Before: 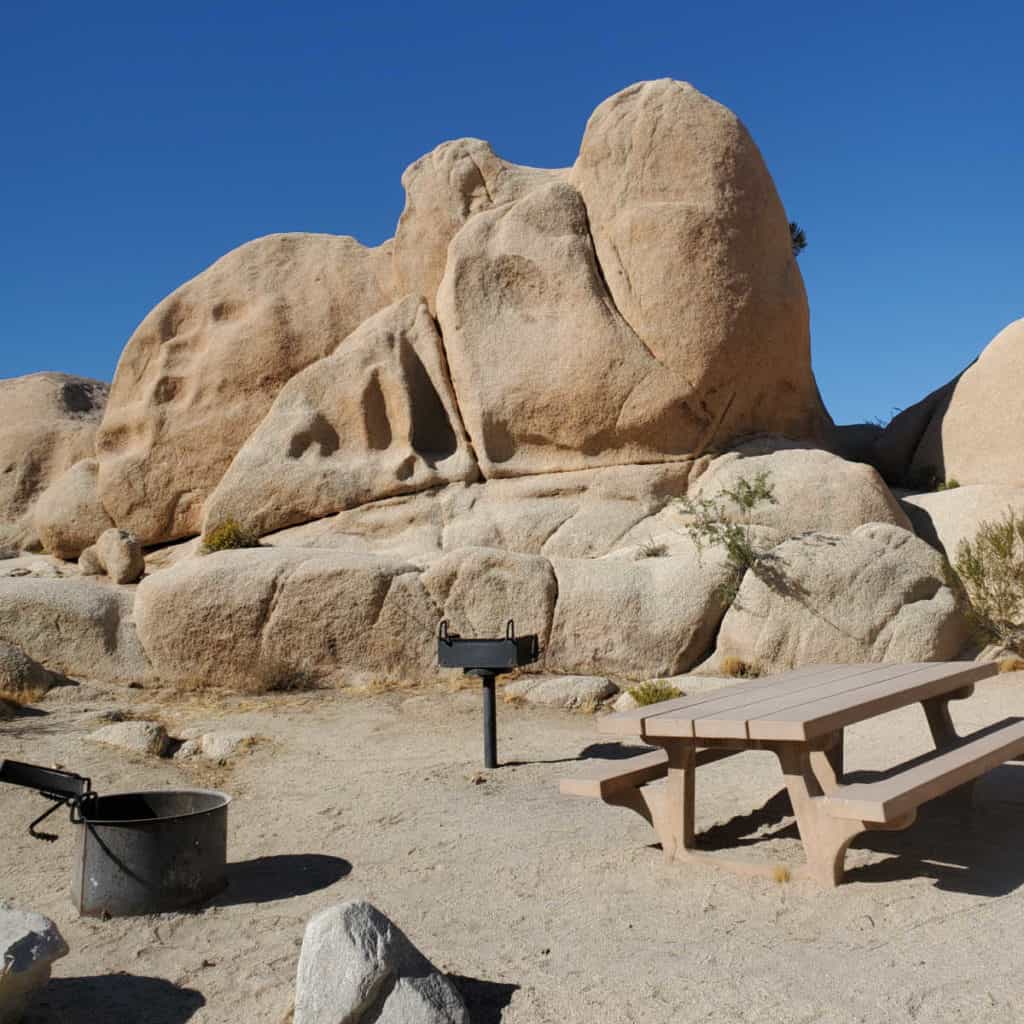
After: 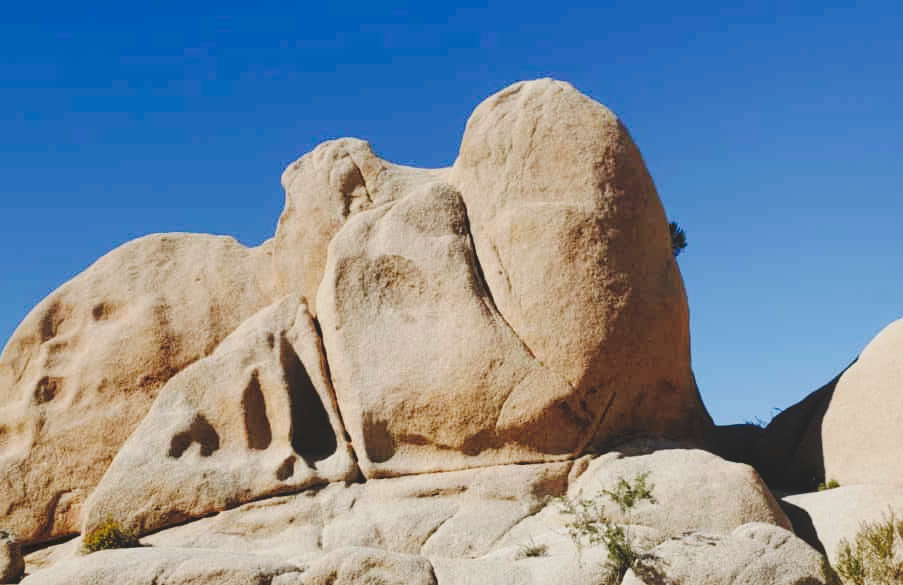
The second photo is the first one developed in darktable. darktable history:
tone curve: curves: ch0 [(0, 0) (0.003, 0.14) (0.011, 0.141) (0.025, 0.141) (0.044, 0.142) (0.069, 0.146) (0.1, 0.151) (0.136, 0.16) (0.177, 0.182) (0.224, 0.214) (0.277, 0.272) (0.335, 0.35) (0.399, 0.453) (0.468, 0.548) (0.543, 0.634) (0.623, 0.715) (0.709, 0.778) (0.801, 0.848) (0.898, 0.902) (1, 1)], preserve colors none
crop and rotate: left 11.812%, bottom 42.776%
